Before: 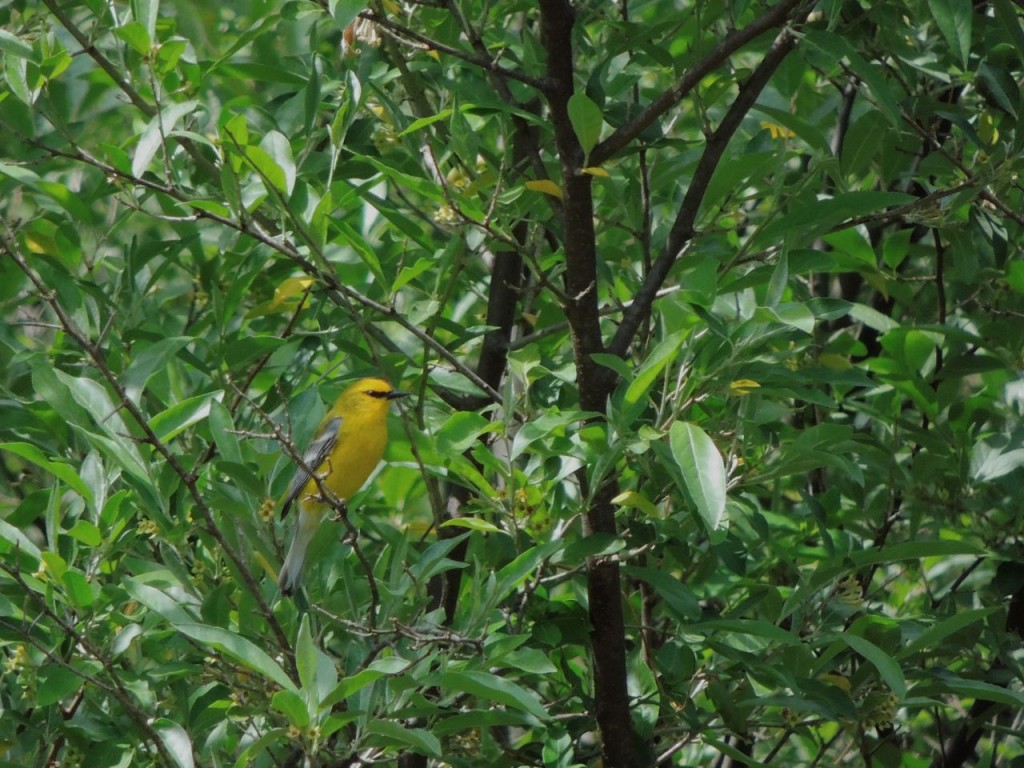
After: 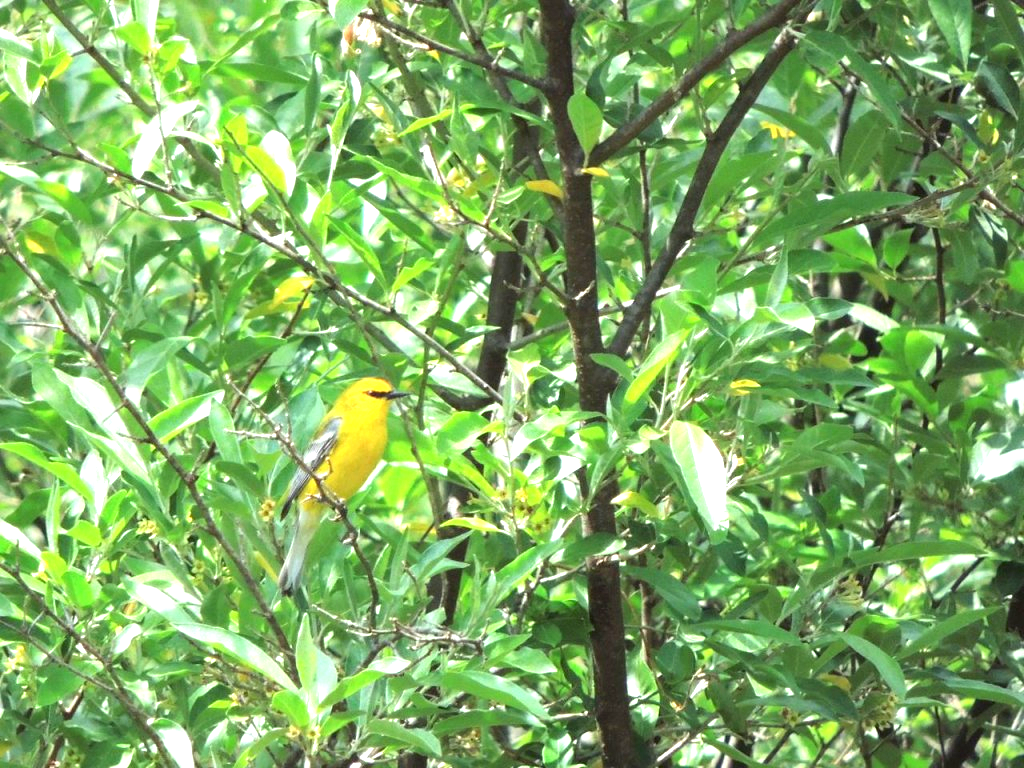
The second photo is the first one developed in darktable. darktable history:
exposure: exposure 2 EV, compensate highlight preservation false
